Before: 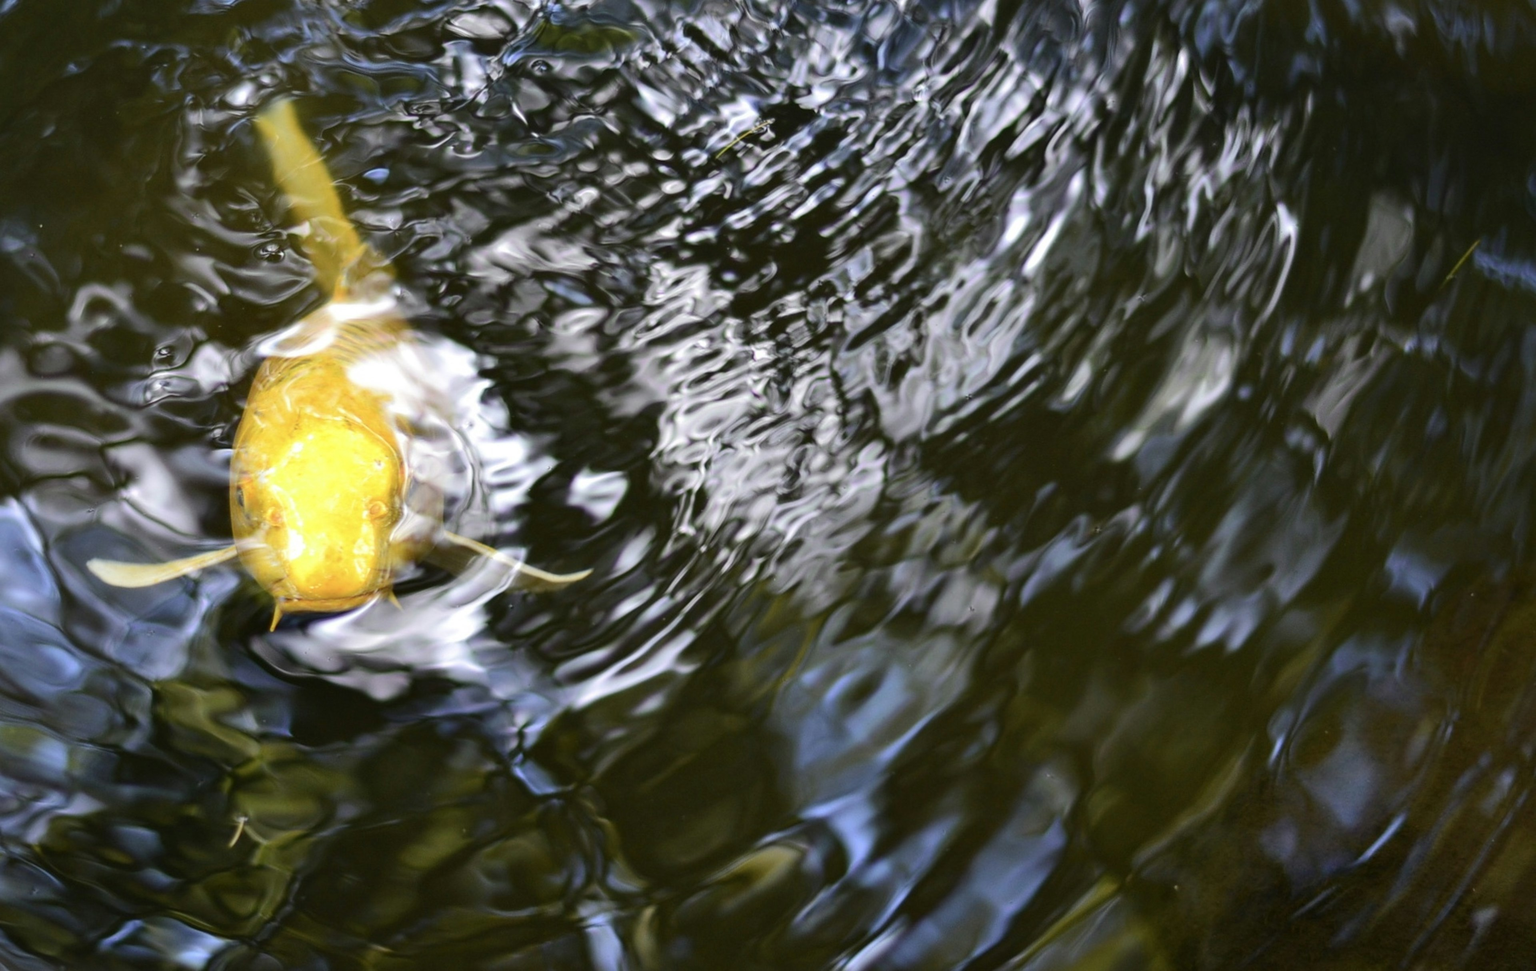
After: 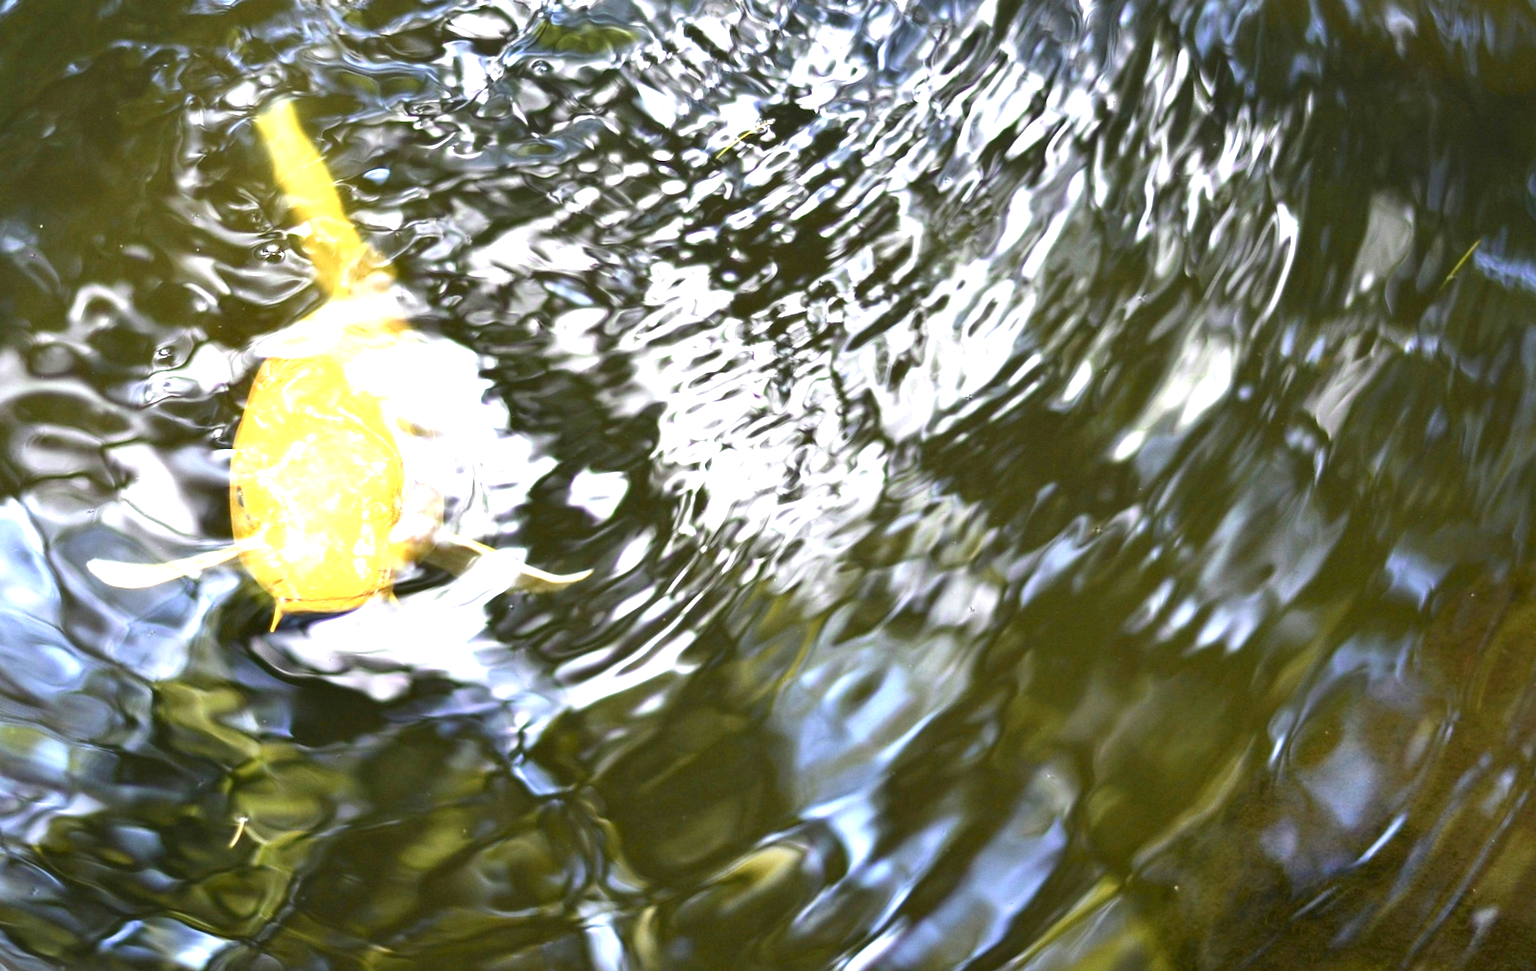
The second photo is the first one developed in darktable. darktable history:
tone equalizer: -8 EV -0.57 EV, mask exposure compensation -0.508 EV
exposure: black level correction 0.001, exposure 1.73 EV, compensate highlight preservation false
